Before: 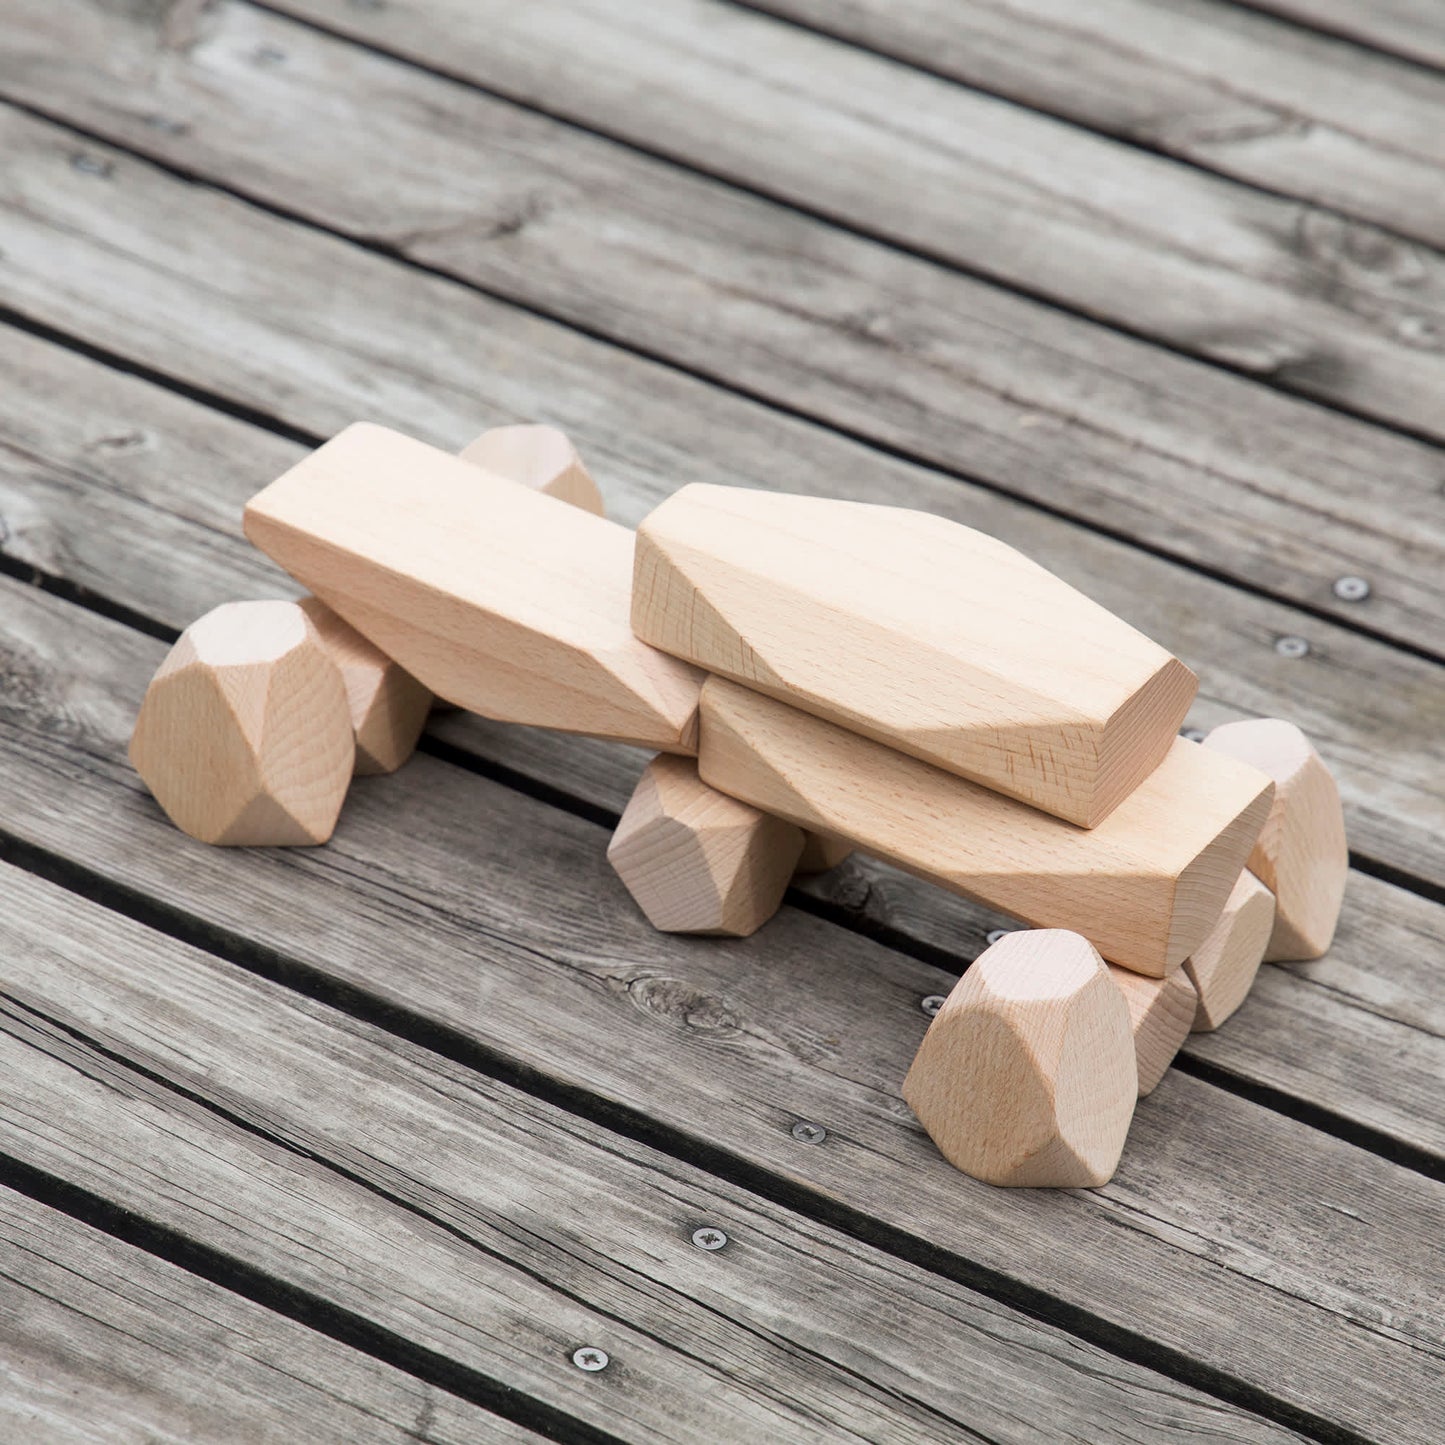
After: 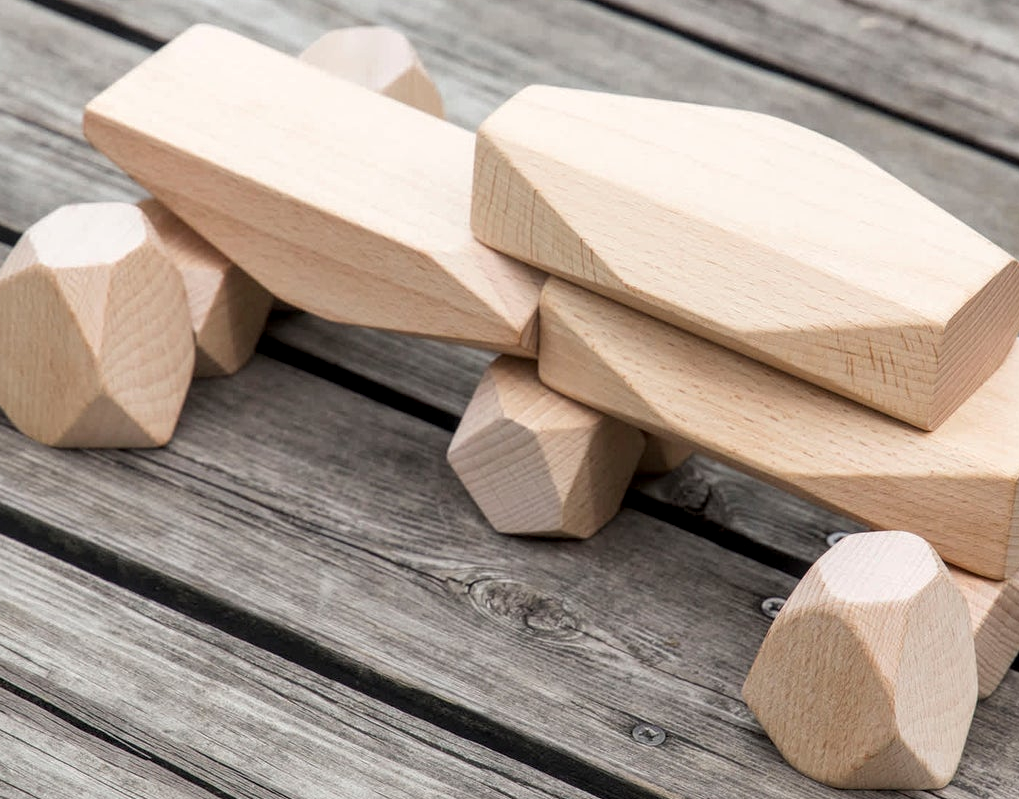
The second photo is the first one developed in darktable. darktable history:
local contrast: on, module defaults
crop: left 11.123%, top 27.61%, right 18.3%, bottom 17.034%
